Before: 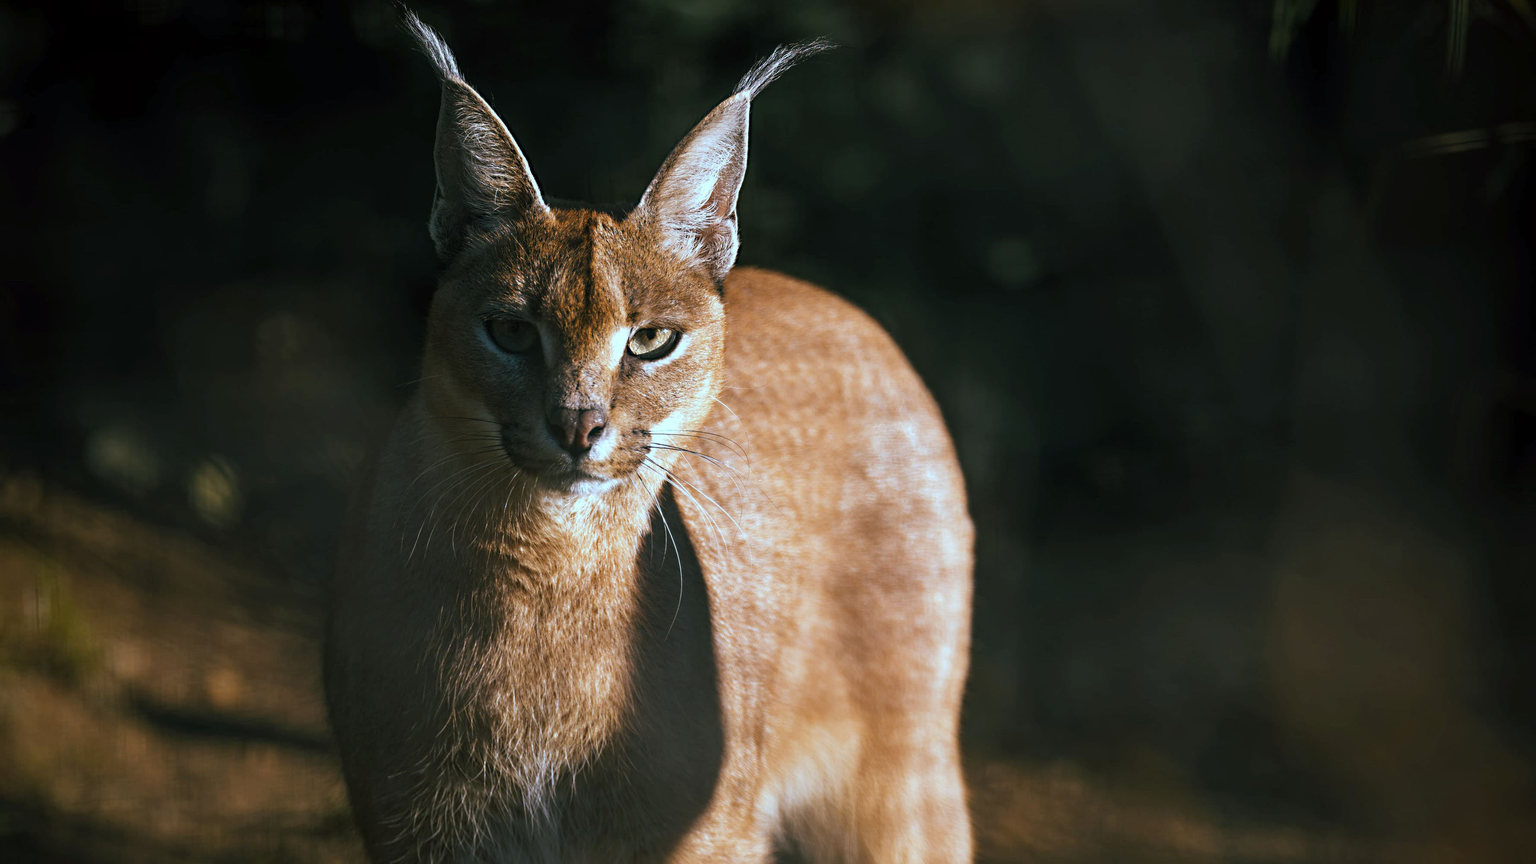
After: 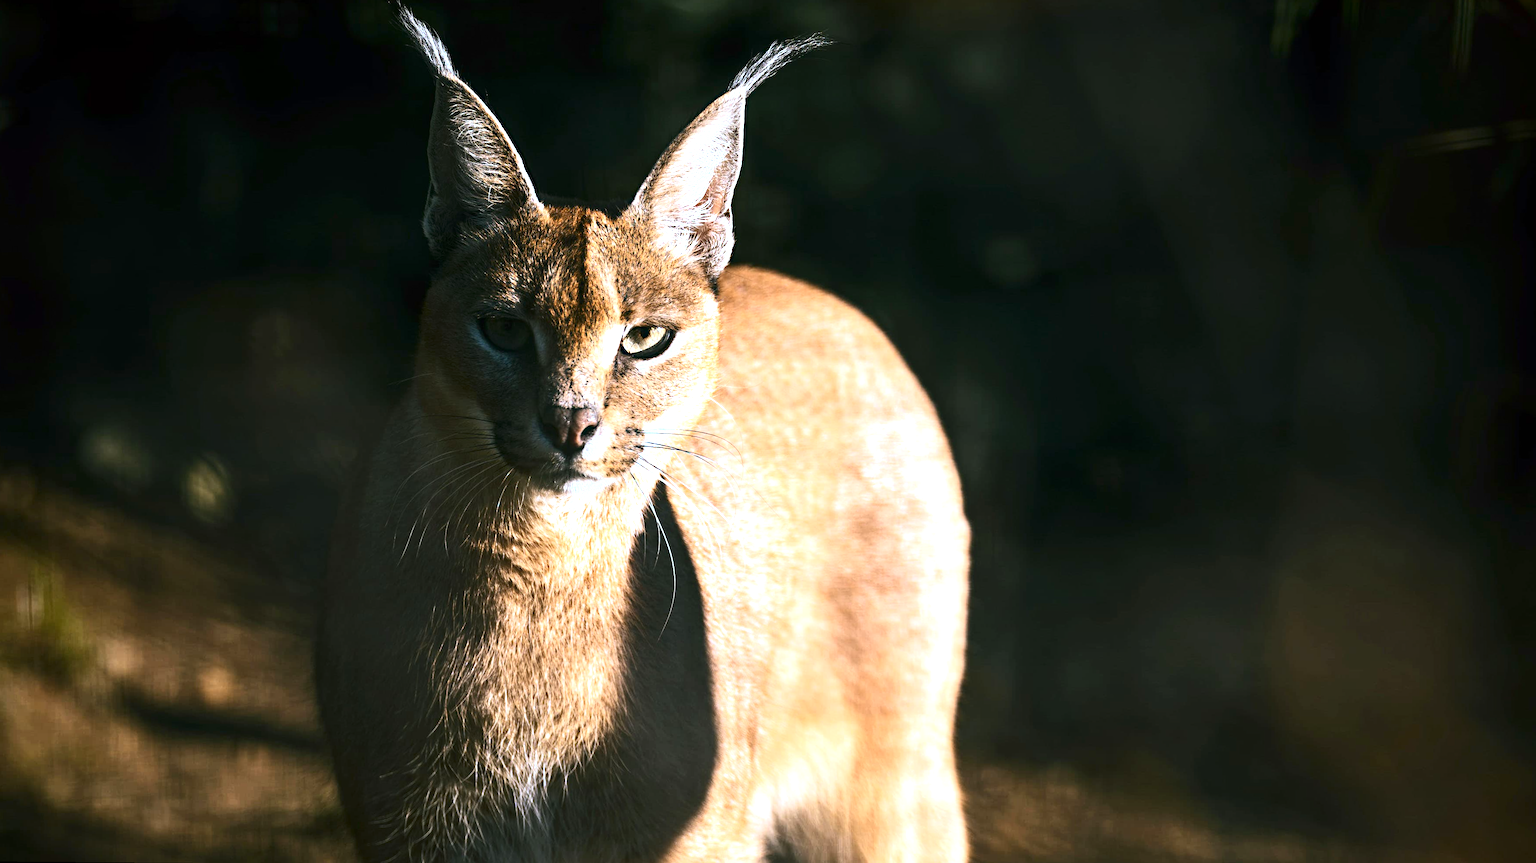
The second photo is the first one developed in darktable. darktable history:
base curve: curves: ch0 [(0, 0) (0.303, 0.277) (1, 1)]
rotate and perspective: rotation 0.192°, lens shift (horizontal) -0.015, crop left 0.005, crop right 0.996, crop top 0.006, crop bottom 0.99
contrast brightness saturation: contrast 0.28
exposure: exposure 1.061 EV, compensate highlight preservation false
